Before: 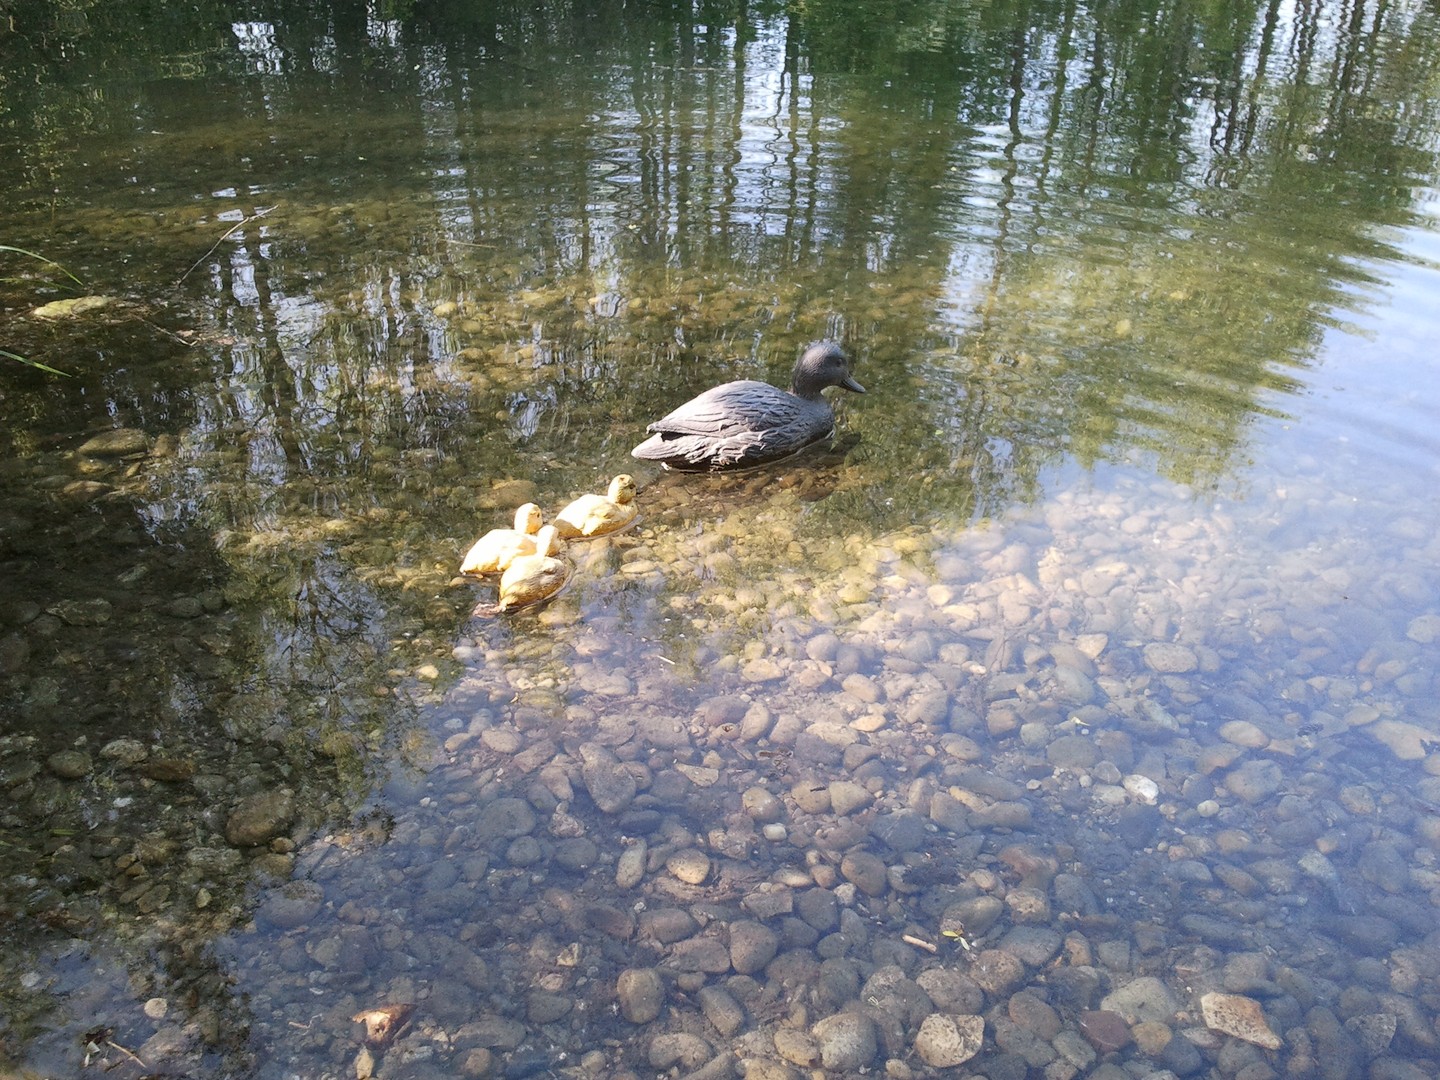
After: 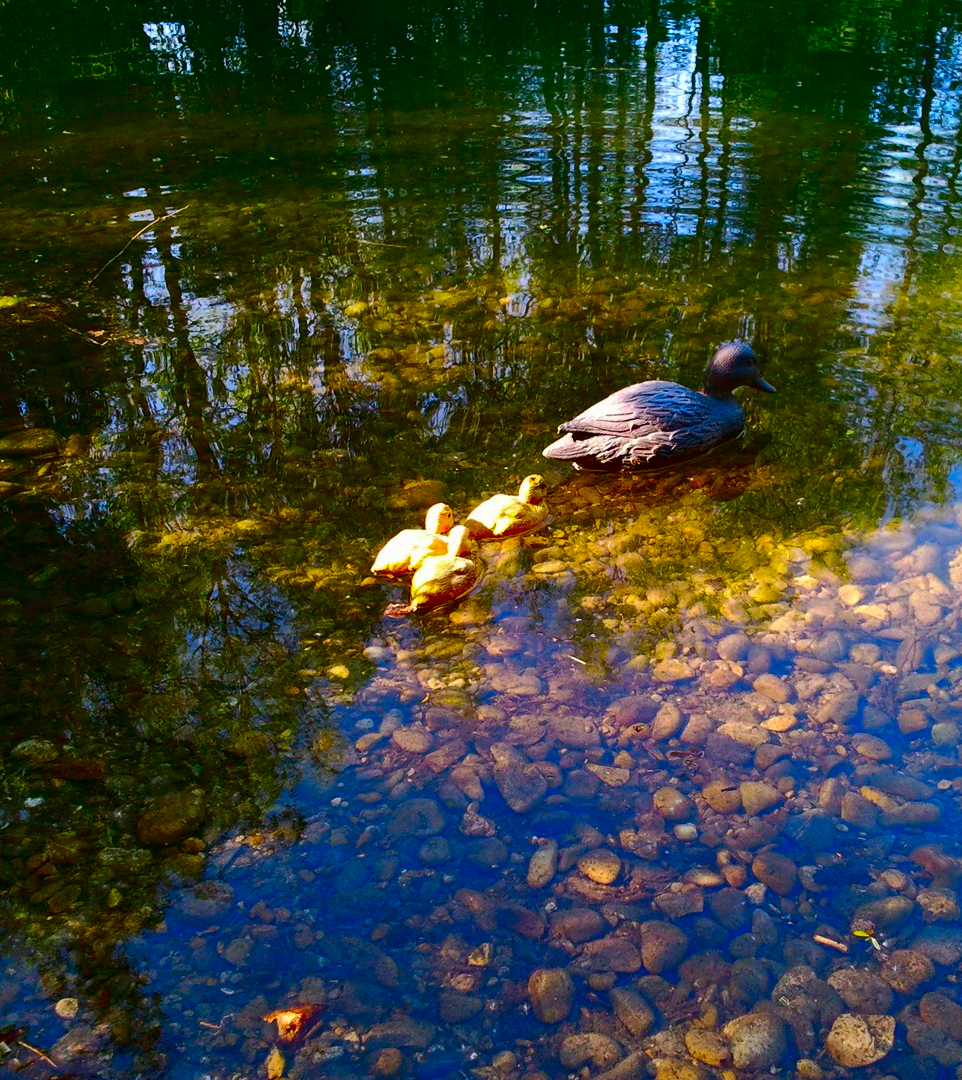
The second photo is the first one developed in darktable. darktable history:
crop and rotate: left 6.21%, right 26.971%
color correction: highlights b* 0.016, saturation 2.99
contrast brightness saturation: brightness -0.534
shadows and highlights: shadows 37.81, highlights -27.92, soften with gaussian
